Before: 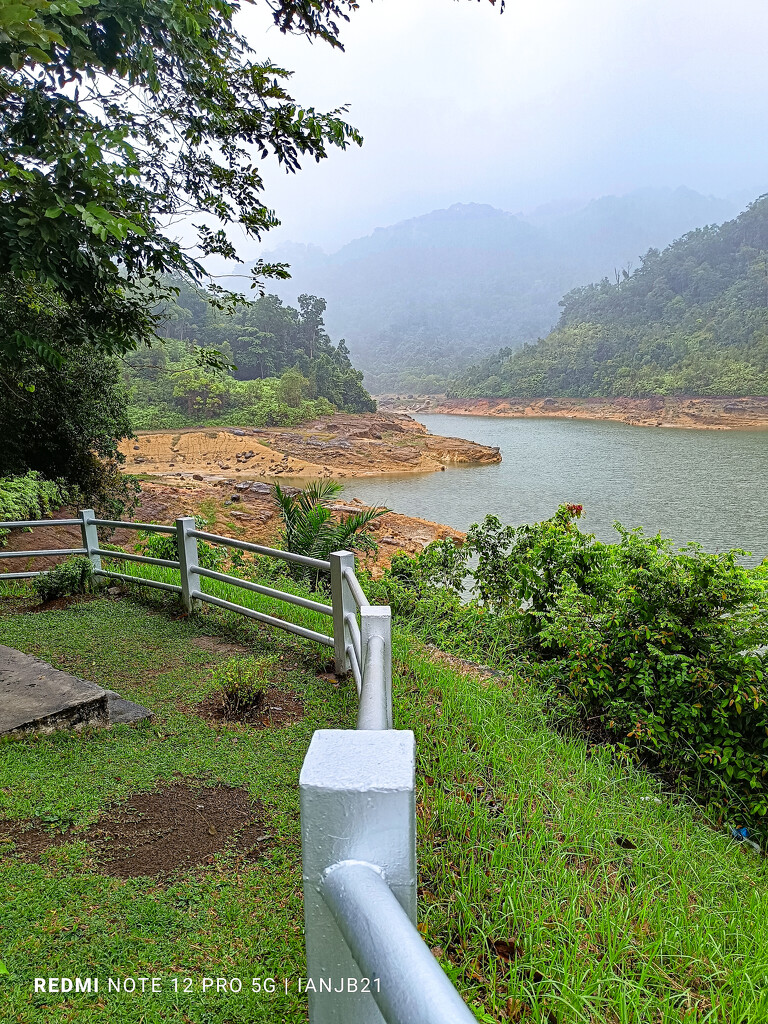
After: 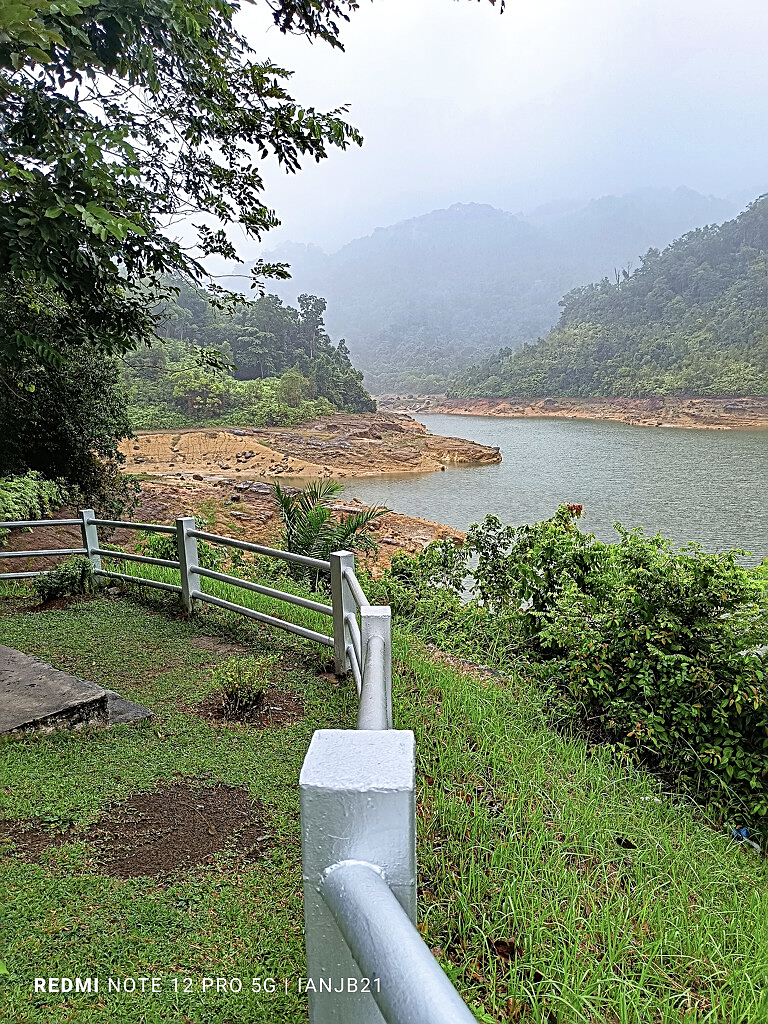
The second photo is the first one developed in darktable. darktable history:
color correction: highlights b* 0.047, saturation 0.813
sharpen: on, module defaults
